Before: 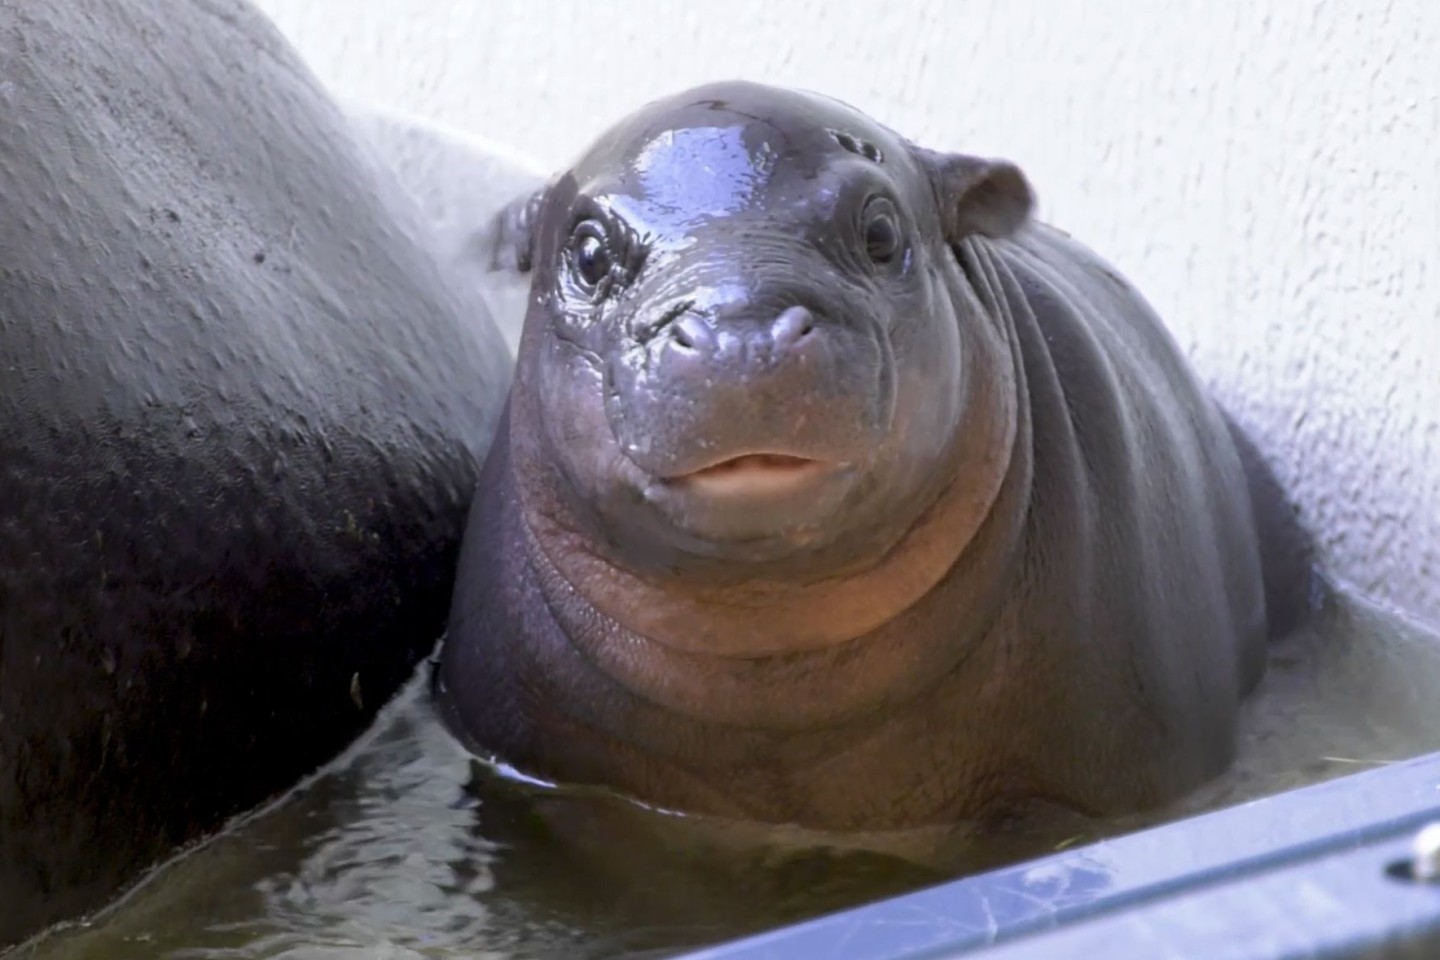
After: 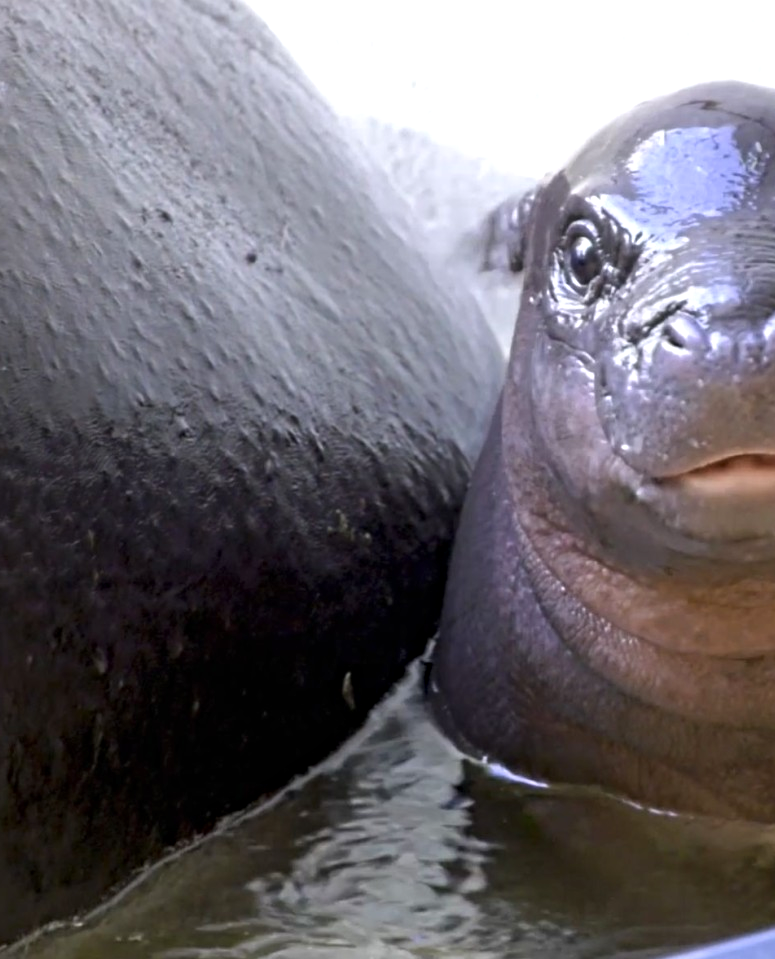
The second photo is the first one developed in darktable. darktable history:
exposure: black level correction 0, exposure 0.3 EV, compensate highlight preservation false
crop: left 0.587%, right 45.588%, bottom 0.086%
contrast equalizer: y [[0.5, 0.5, 0.501, 0.63, 0.504, 0.5], [0.5 ×6], [0.5 ×6], [0 ×6], [0 ×6]]
